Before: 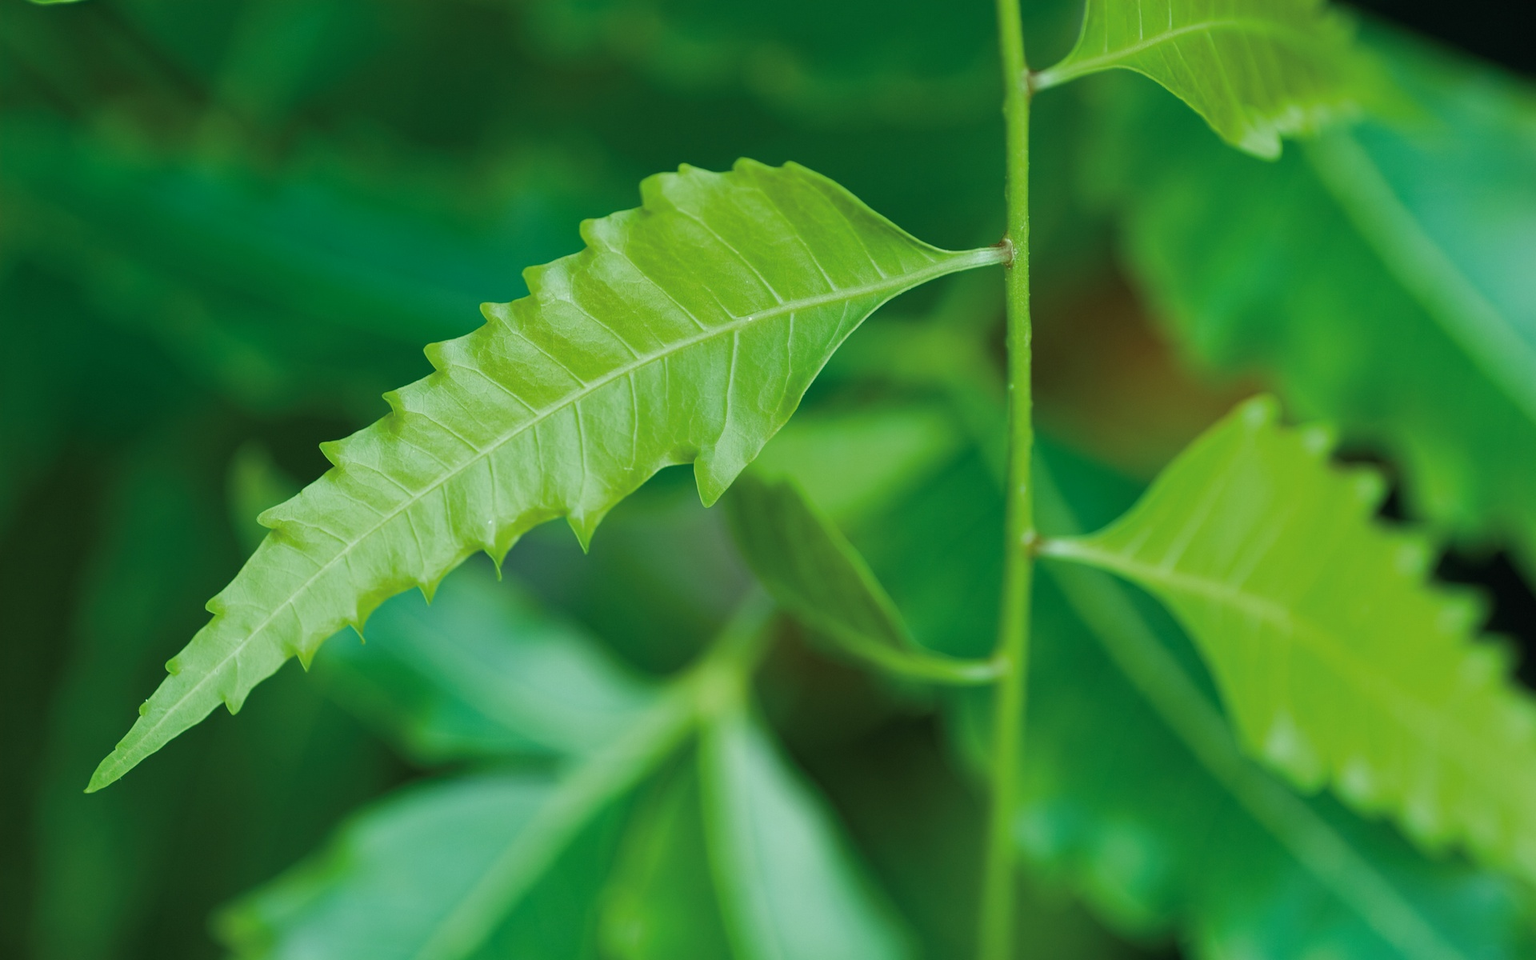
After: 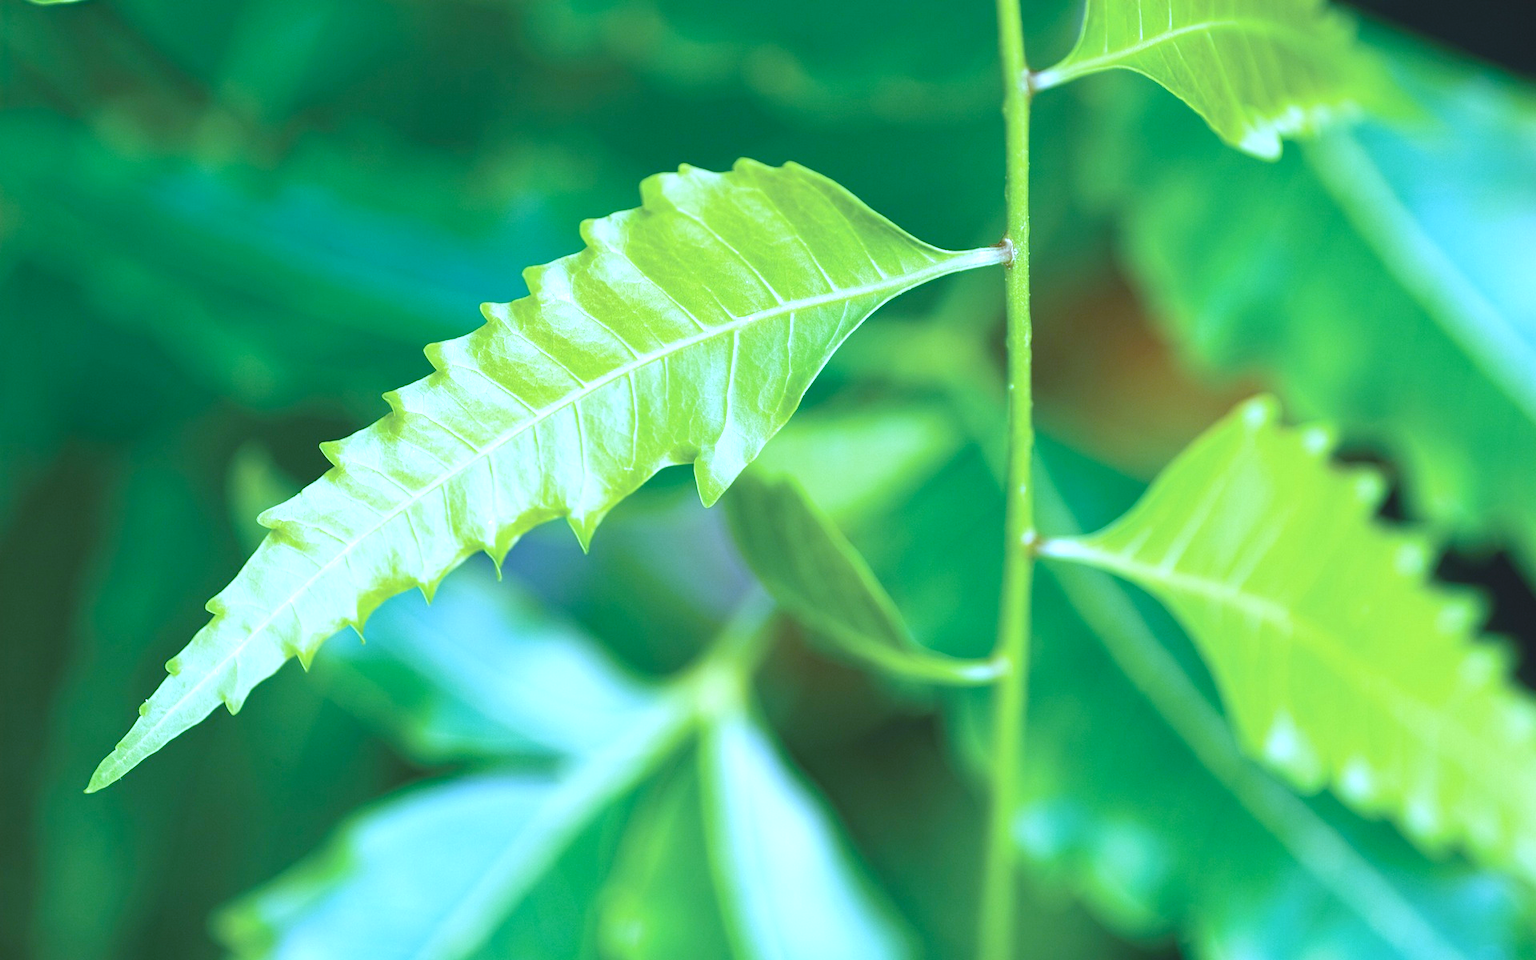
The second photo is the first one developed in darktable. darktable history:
exposure: black level correction -0.005, exposure 1.002 EV, compensate highlight preservation false
color balance rgb: perceptual saturation grading › global saturation 20%, perceptual saturation grading › highlights -25%, perceptual saturation grading › shadows 25%
white balance: red 0.98, blue 1.61
